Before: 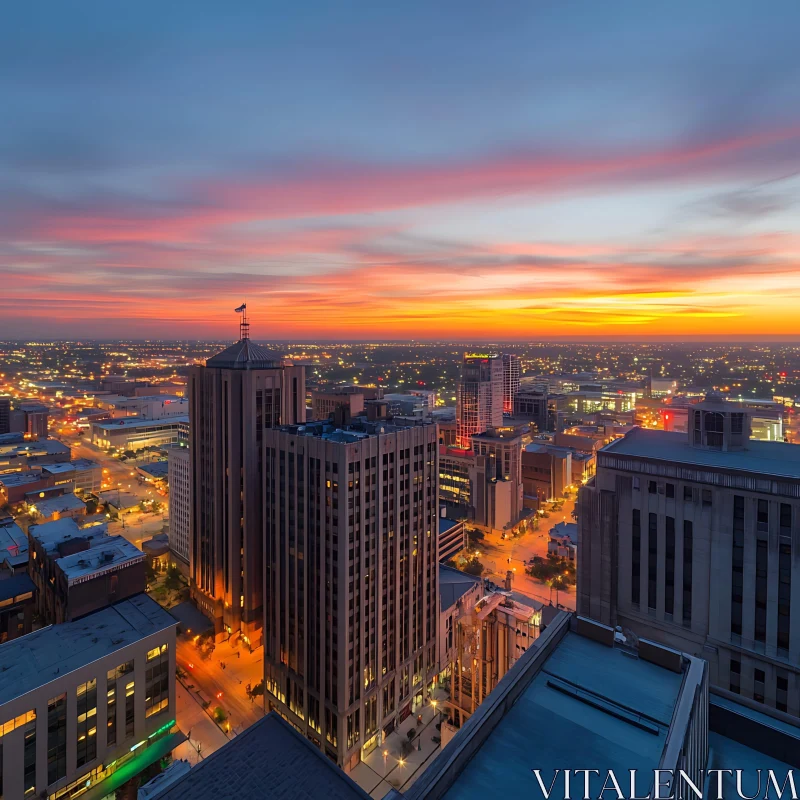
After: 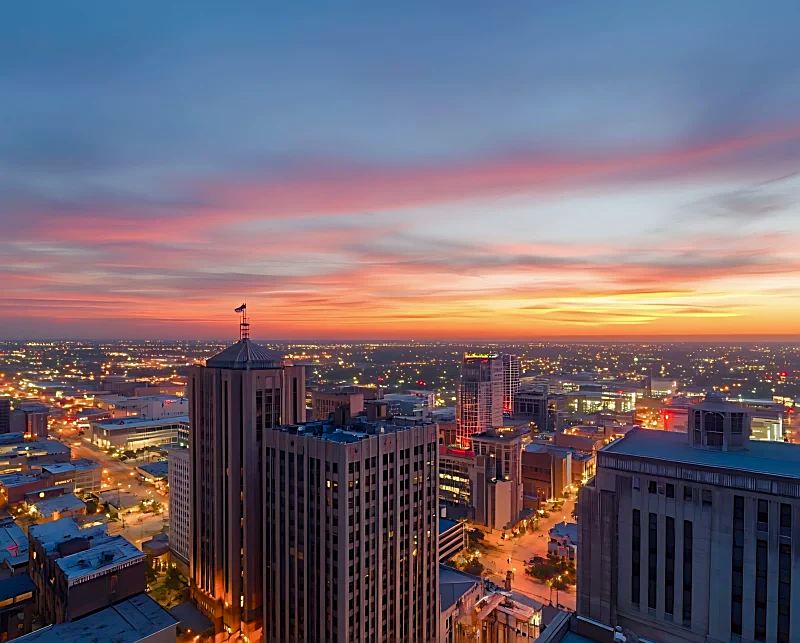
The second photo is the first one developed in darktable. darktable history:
color balance rgb: perceptual saturation grading › global saturation 20%, perceptual saturation grading › highlights -50.584%, perceptual saturation grading › shadows 30.334%
sharpen: on, module defaults
crop: bottom 19.574%
